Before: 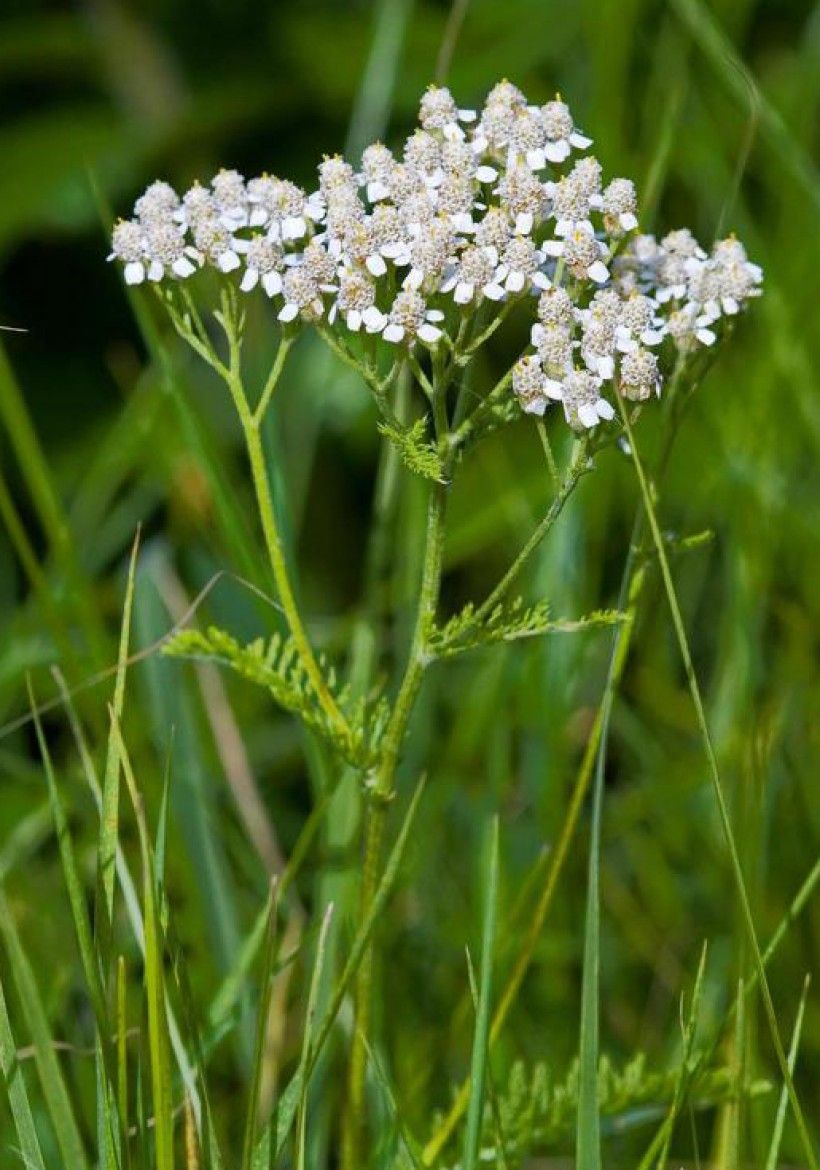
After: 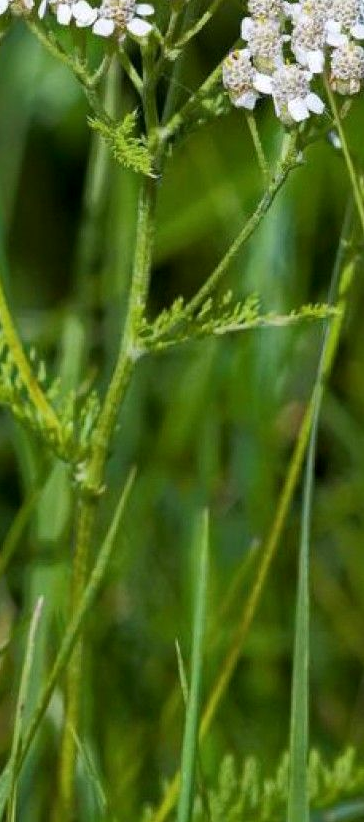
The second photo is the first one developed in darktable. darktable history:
crop: left 35.432%, top 26.233%, right 20.145%, bottom 3.432%
local contrast: mode bilateral grid, contrast 20, coarseness 50, detail 120%, midtone range 0.2
